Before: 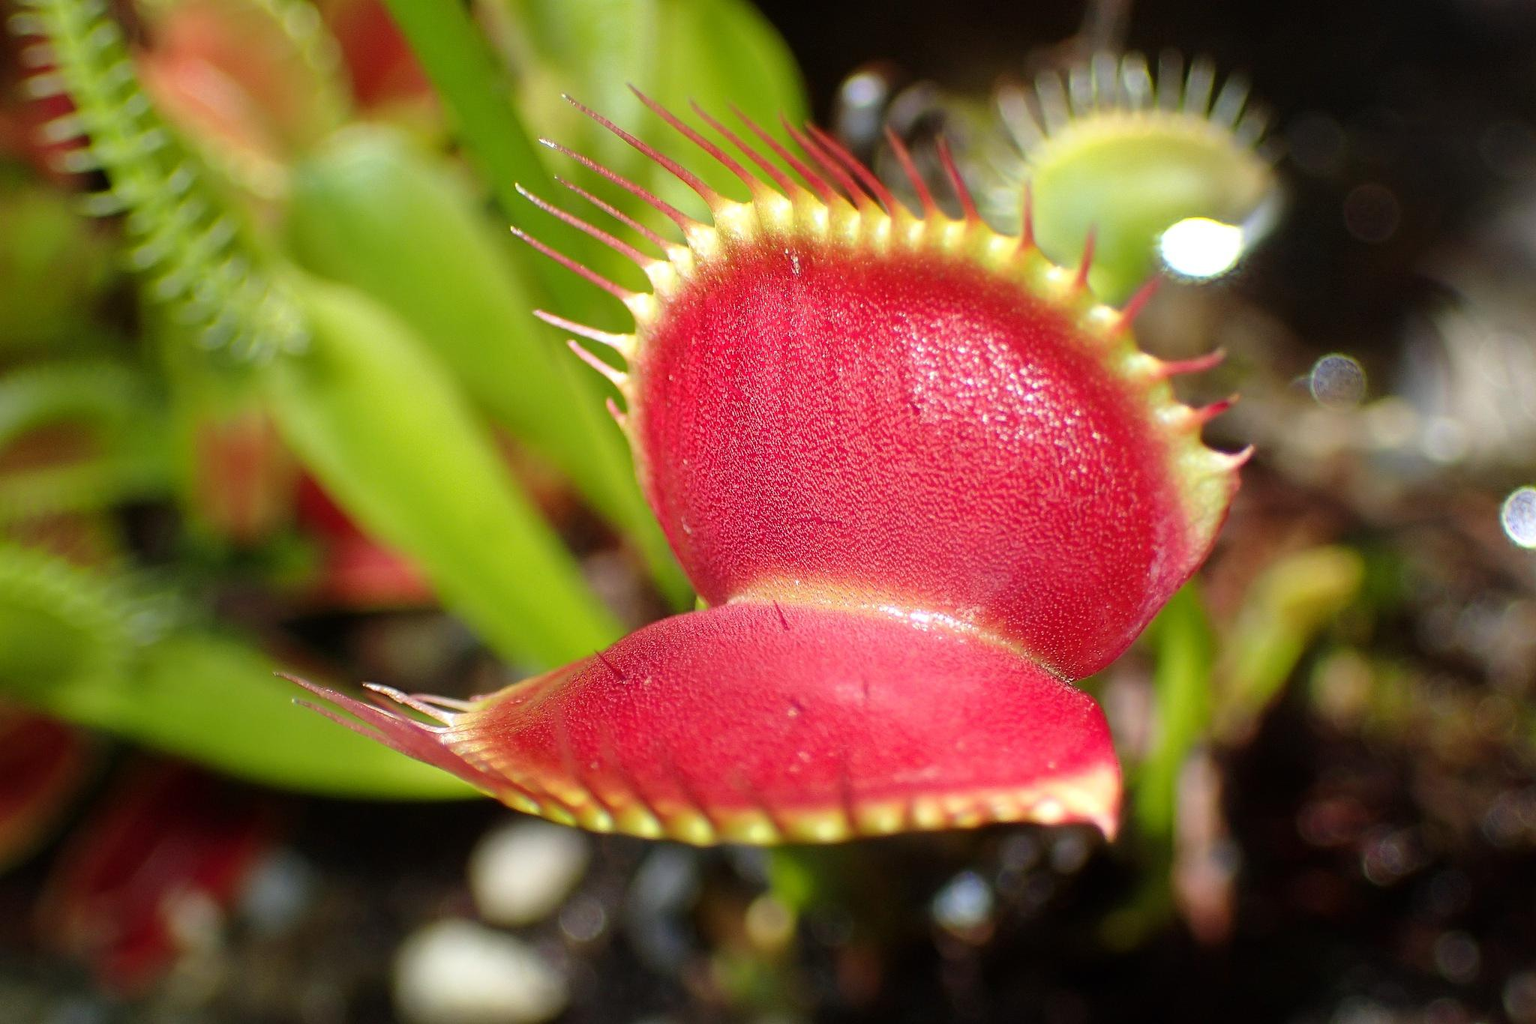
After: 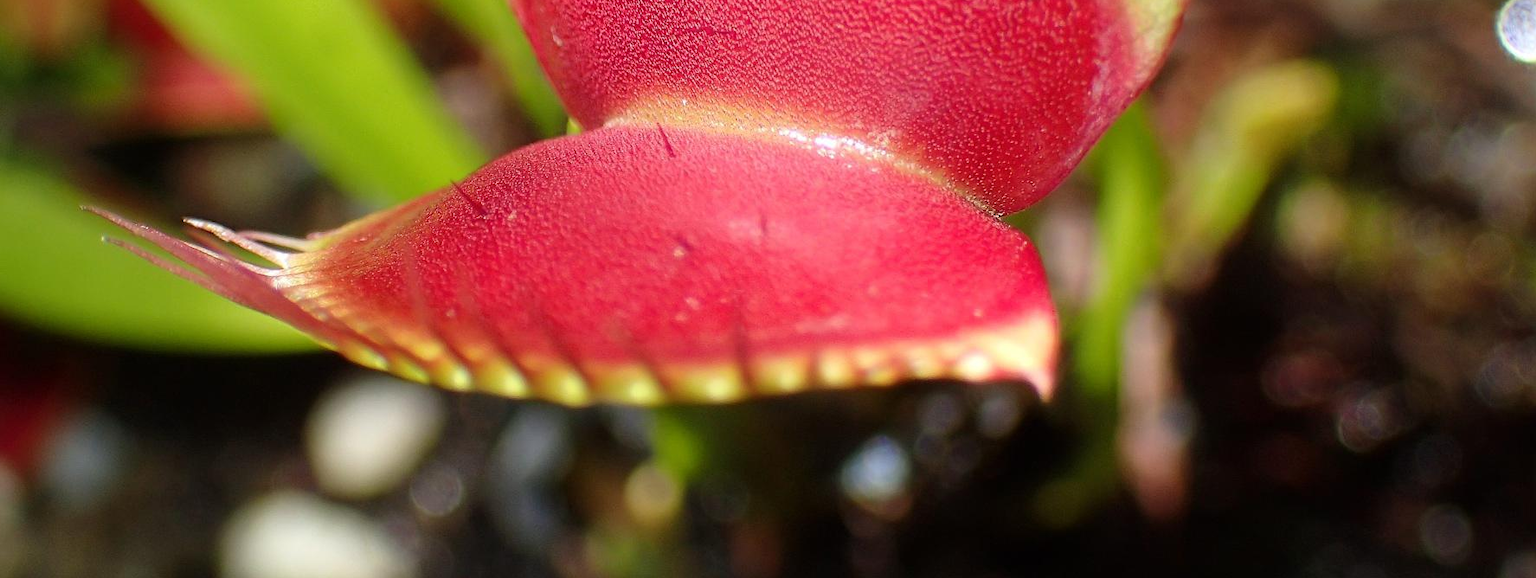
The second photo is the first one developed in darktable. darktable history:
crop and rotate: left 13.282%, top 48.255%, bottom 2.758%
